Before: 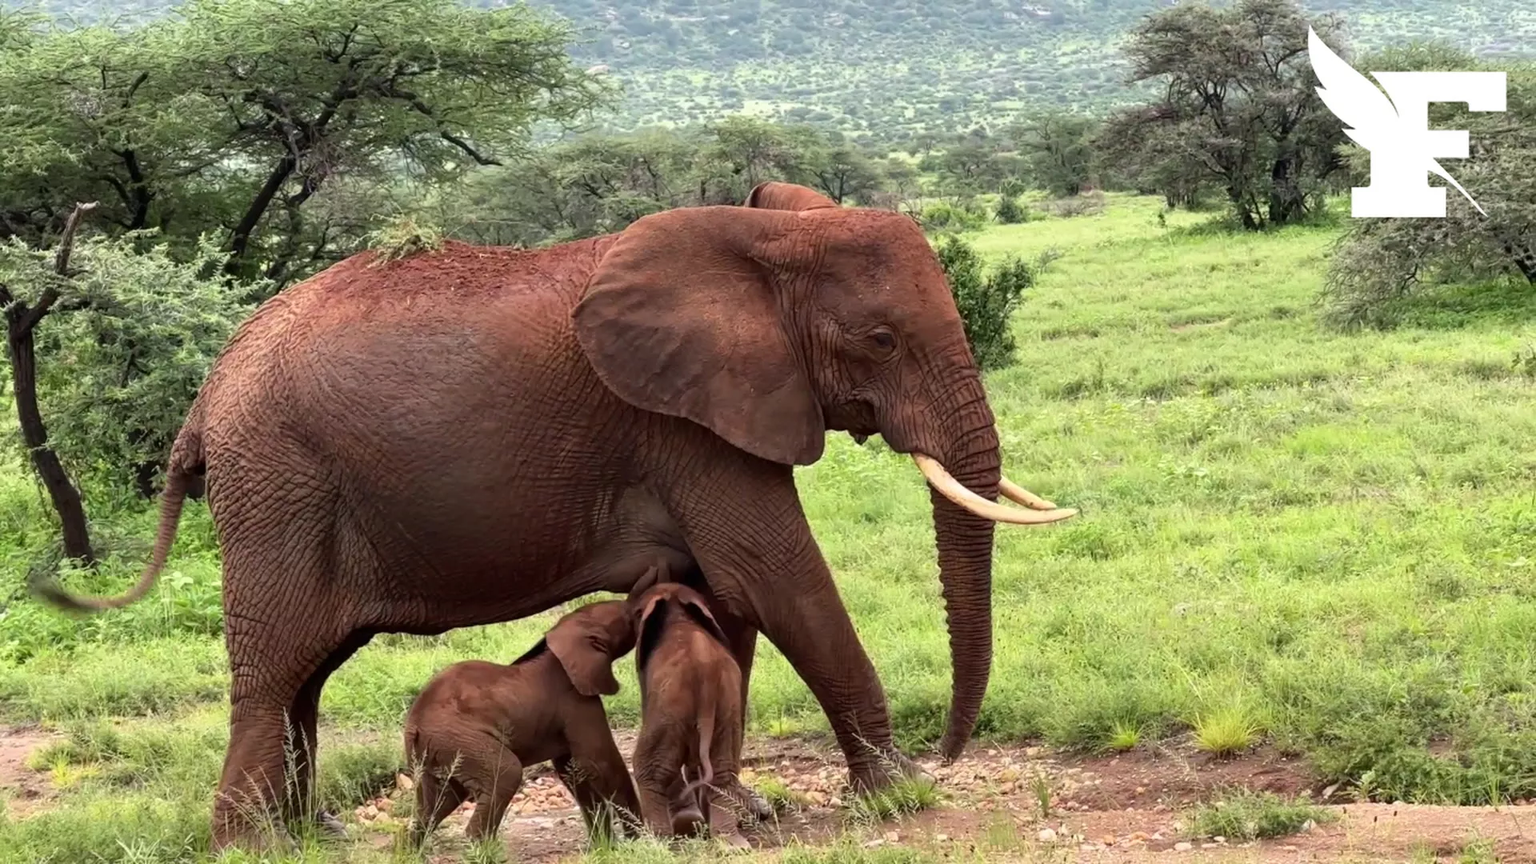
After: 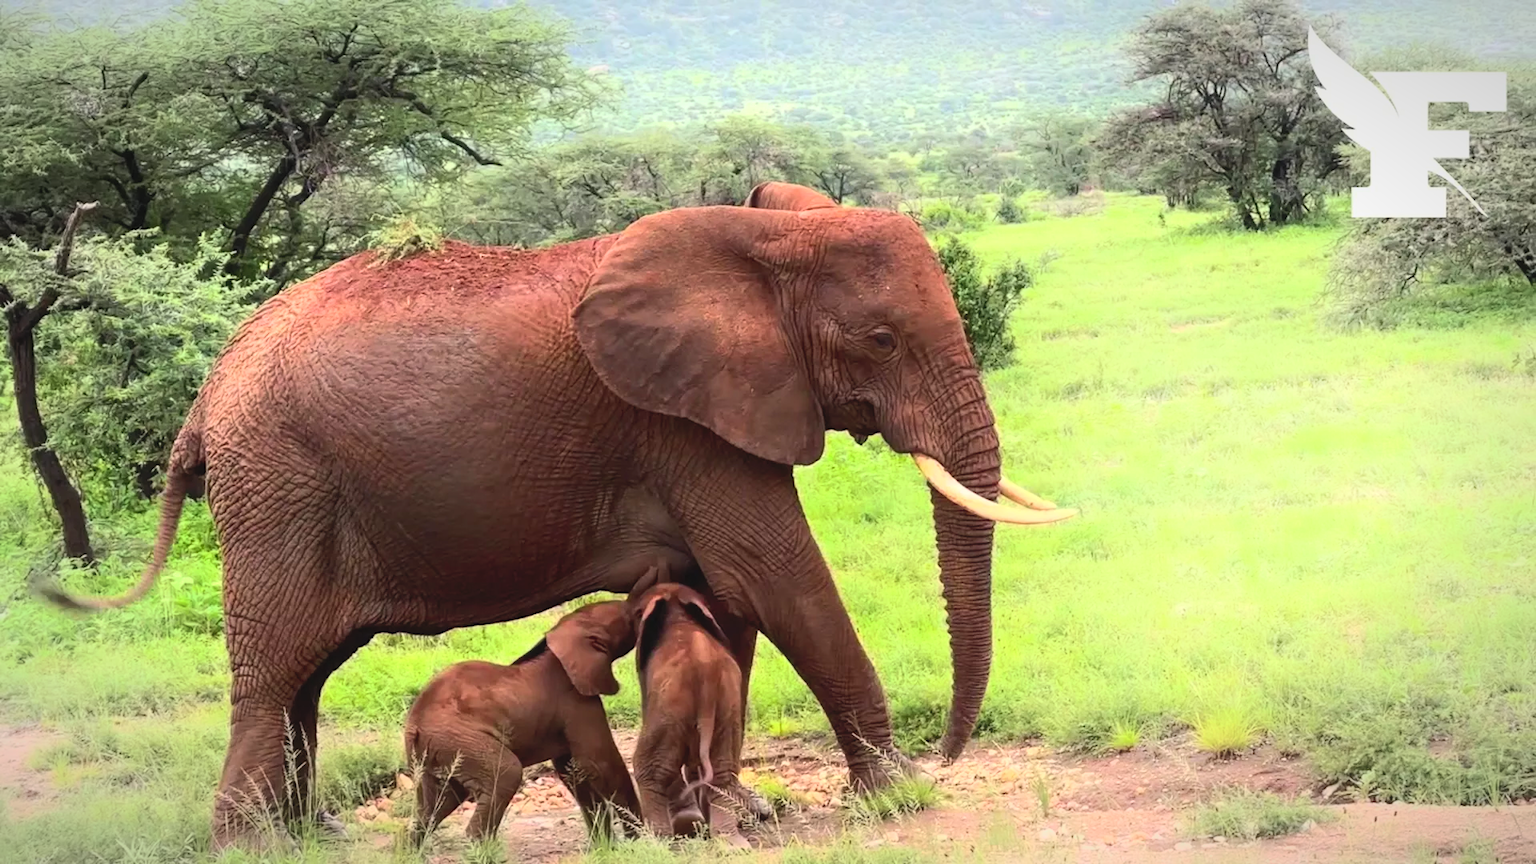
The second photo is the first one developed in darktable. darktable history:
tone curve: curves: ch0 [(0, 0.046) (0.04, 0.074) (0.883, 0.858) (1, 1)]; ch1 [(0, 0) (0.146, 0.159) (0.338, 0.365) (0.417, 0.455) (0.489, 0.486) (0.504, 0.502) (0.529, 0.537) (0.563, 0.567) (1, 1)]; ch2 [(0, 0) (0.307, 0.298) (0.388, 0.375) (0.443, 0.456) (0.485, 0.492) (0.544, 0.525) (1, 1)], preserve colors none
contrast brightness saturation: contrast 0.242, brightness 0.266, saturation 0.374
shadows and highlights: shadows -41.42, highlights 64.66, soften with gaussian
vignetting: fall-off radius 69.15%, automatic ratio true, unbound false
